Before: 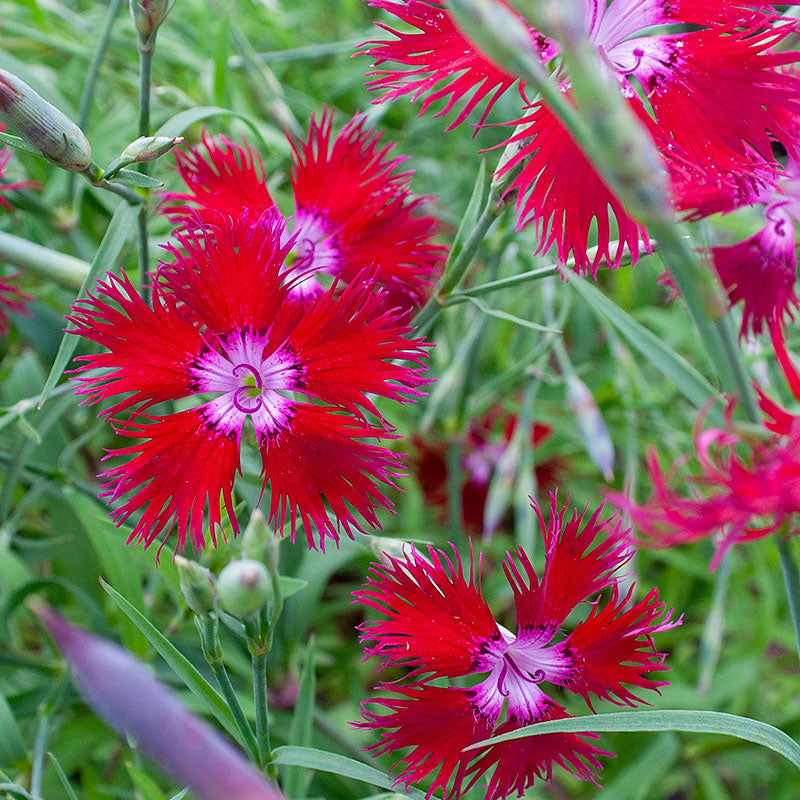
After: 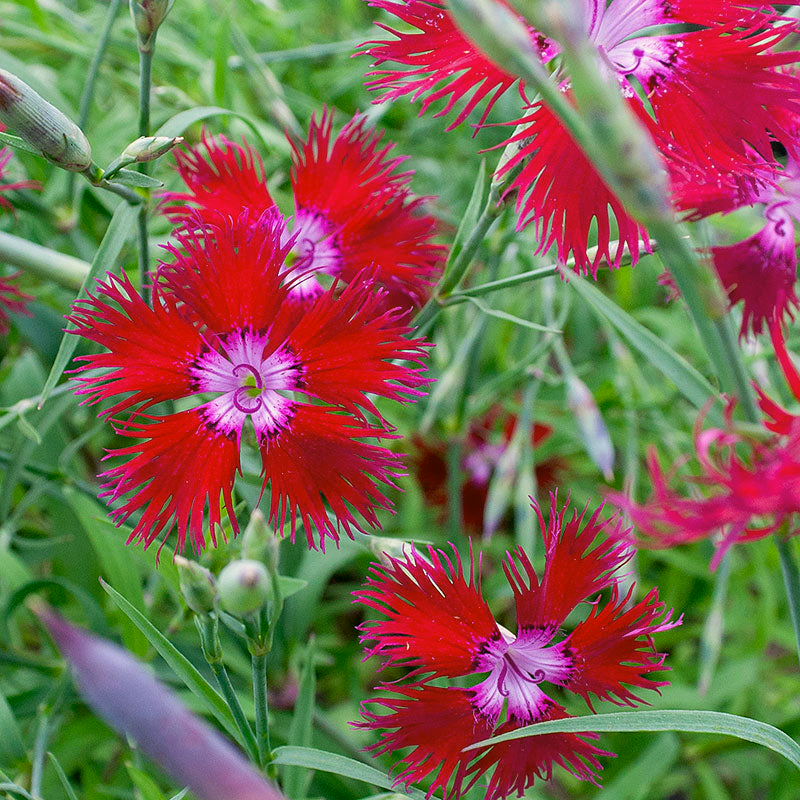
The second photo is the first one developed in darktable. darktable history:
color correction: highlights a* 4.02, highlights b* 4.98, shadows a* -7.55, shadows b* 4.98
white balance: red 0.978, blue 0.999
